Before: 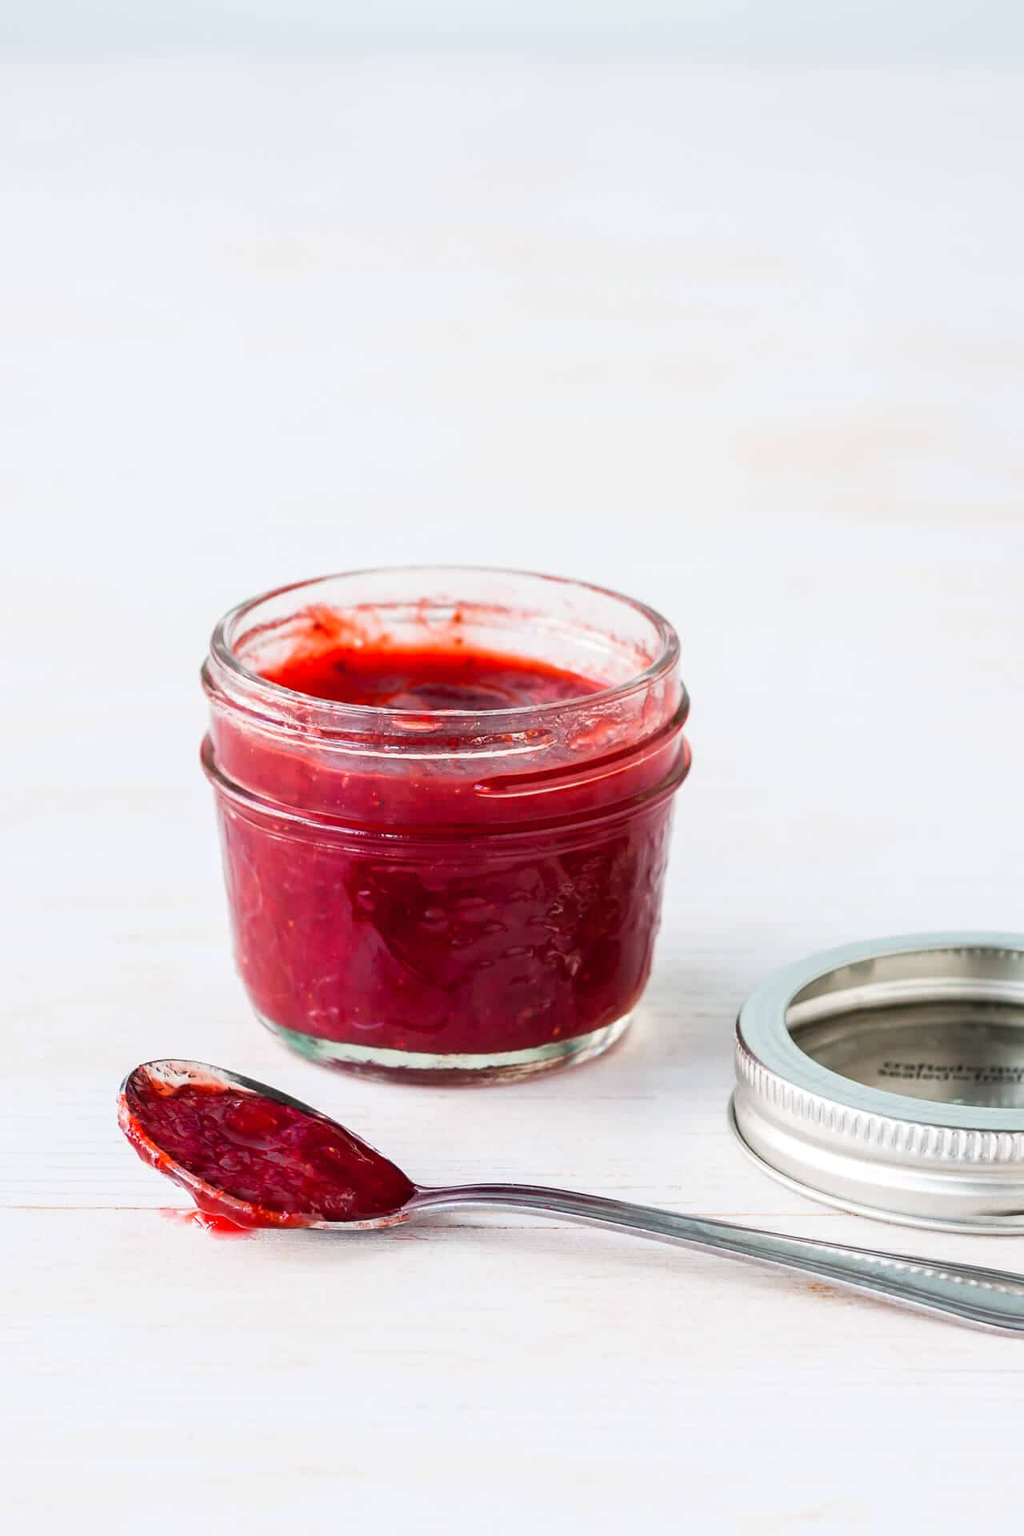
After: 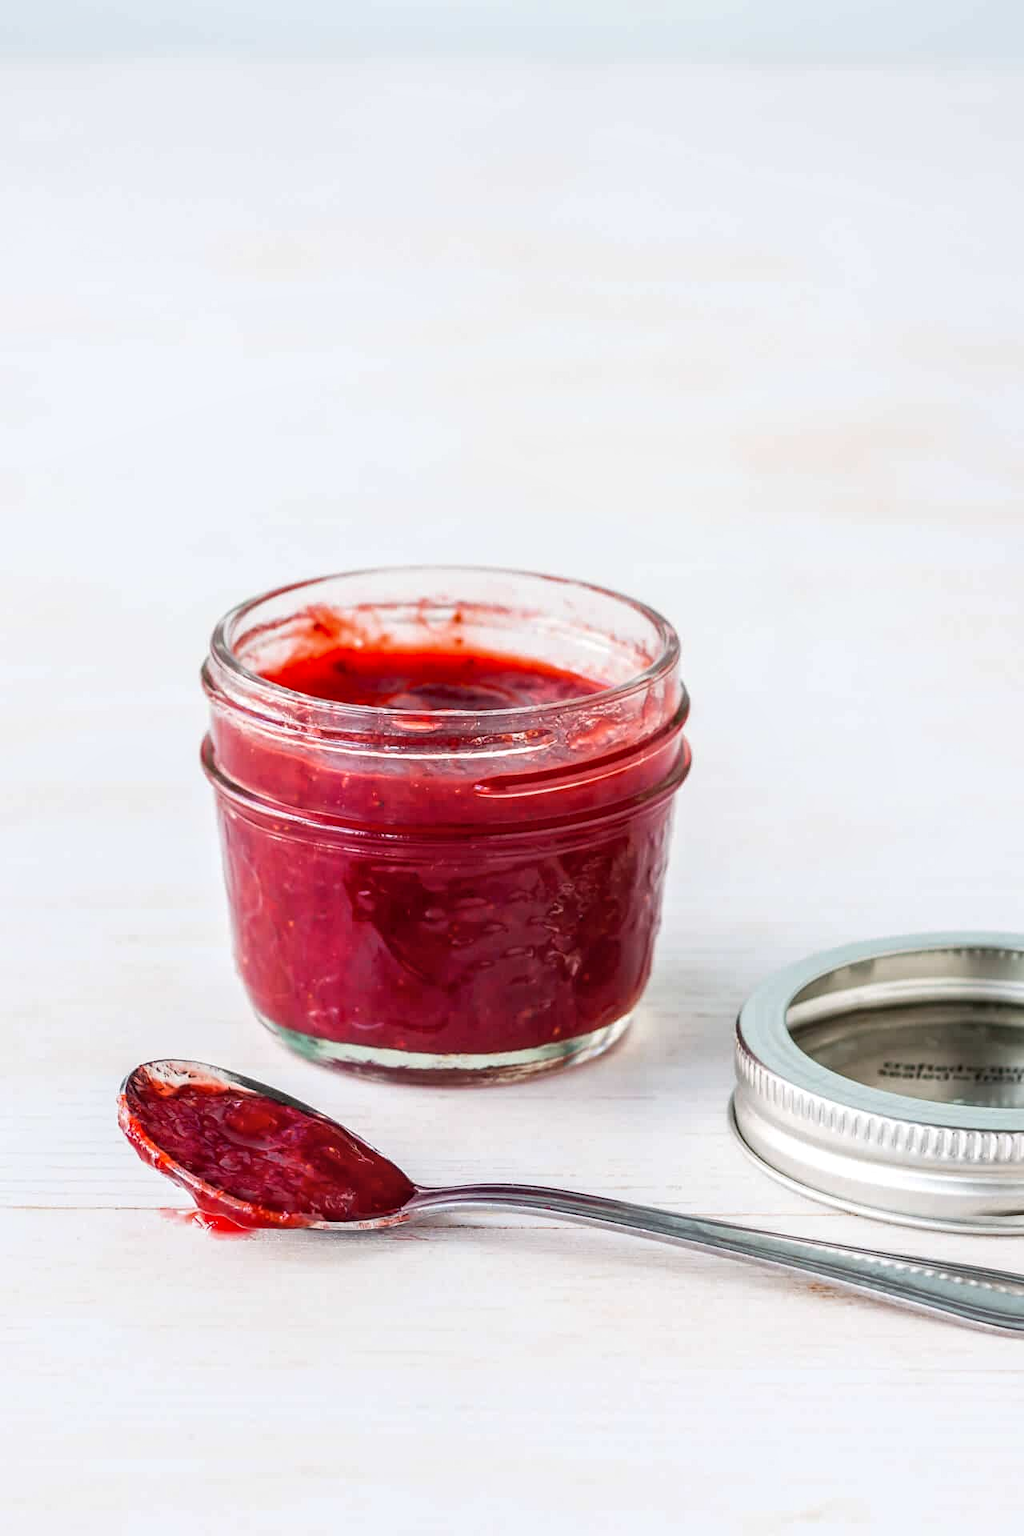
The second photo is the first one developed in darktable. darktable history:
local contrast: on, module defaults
white balance: emerald 1
